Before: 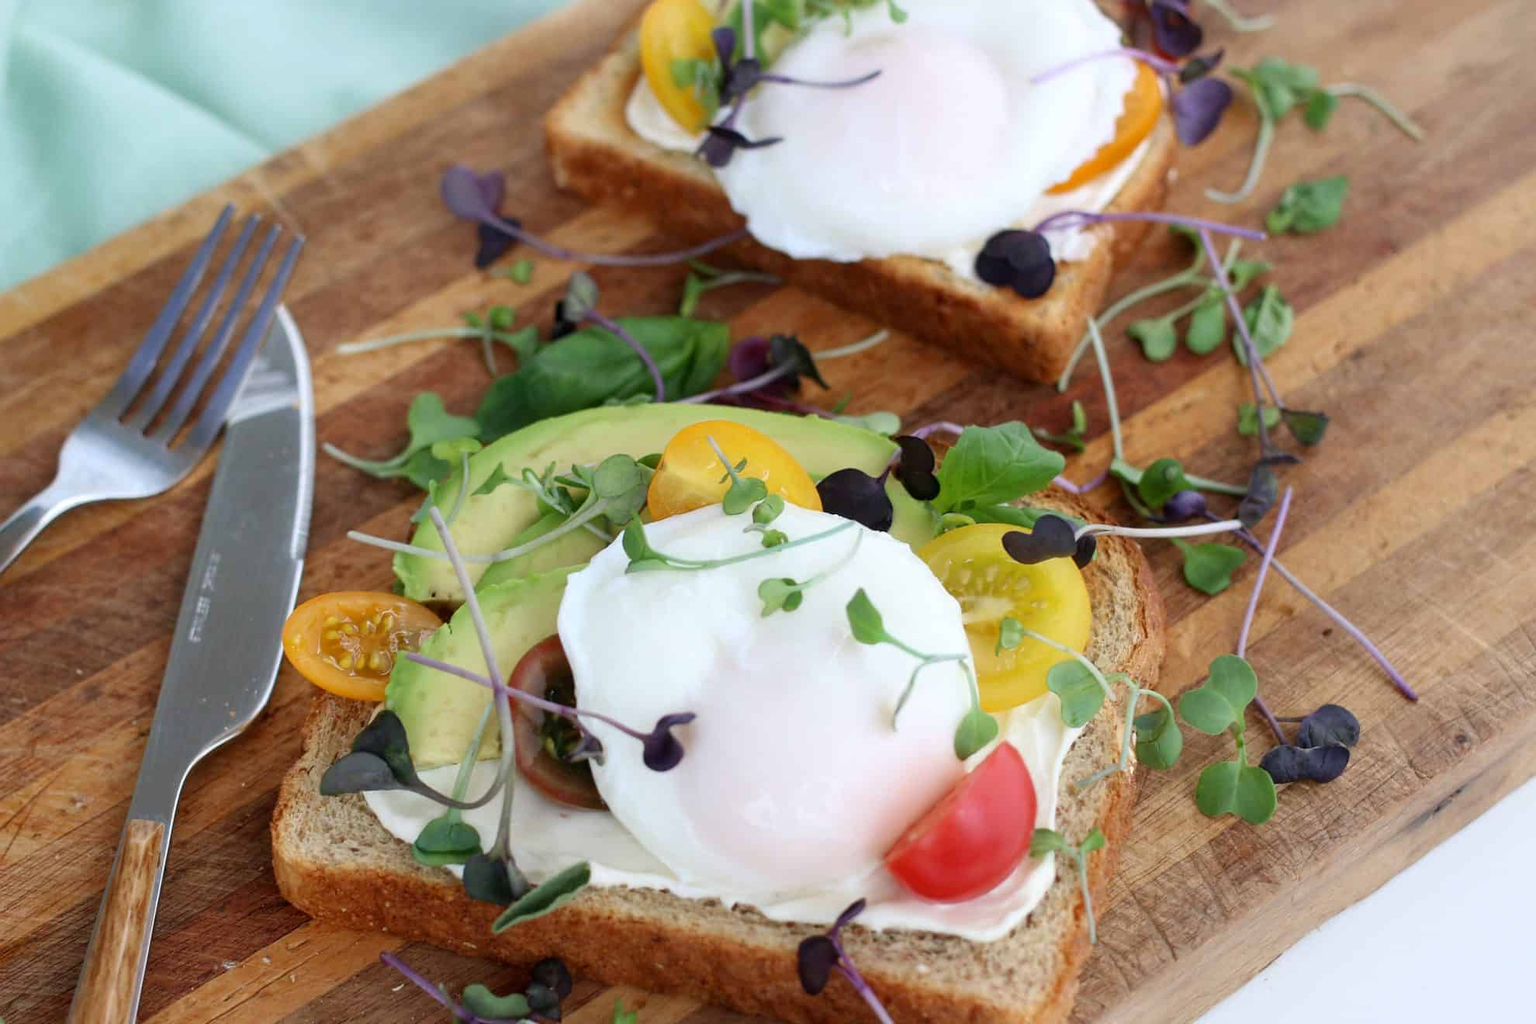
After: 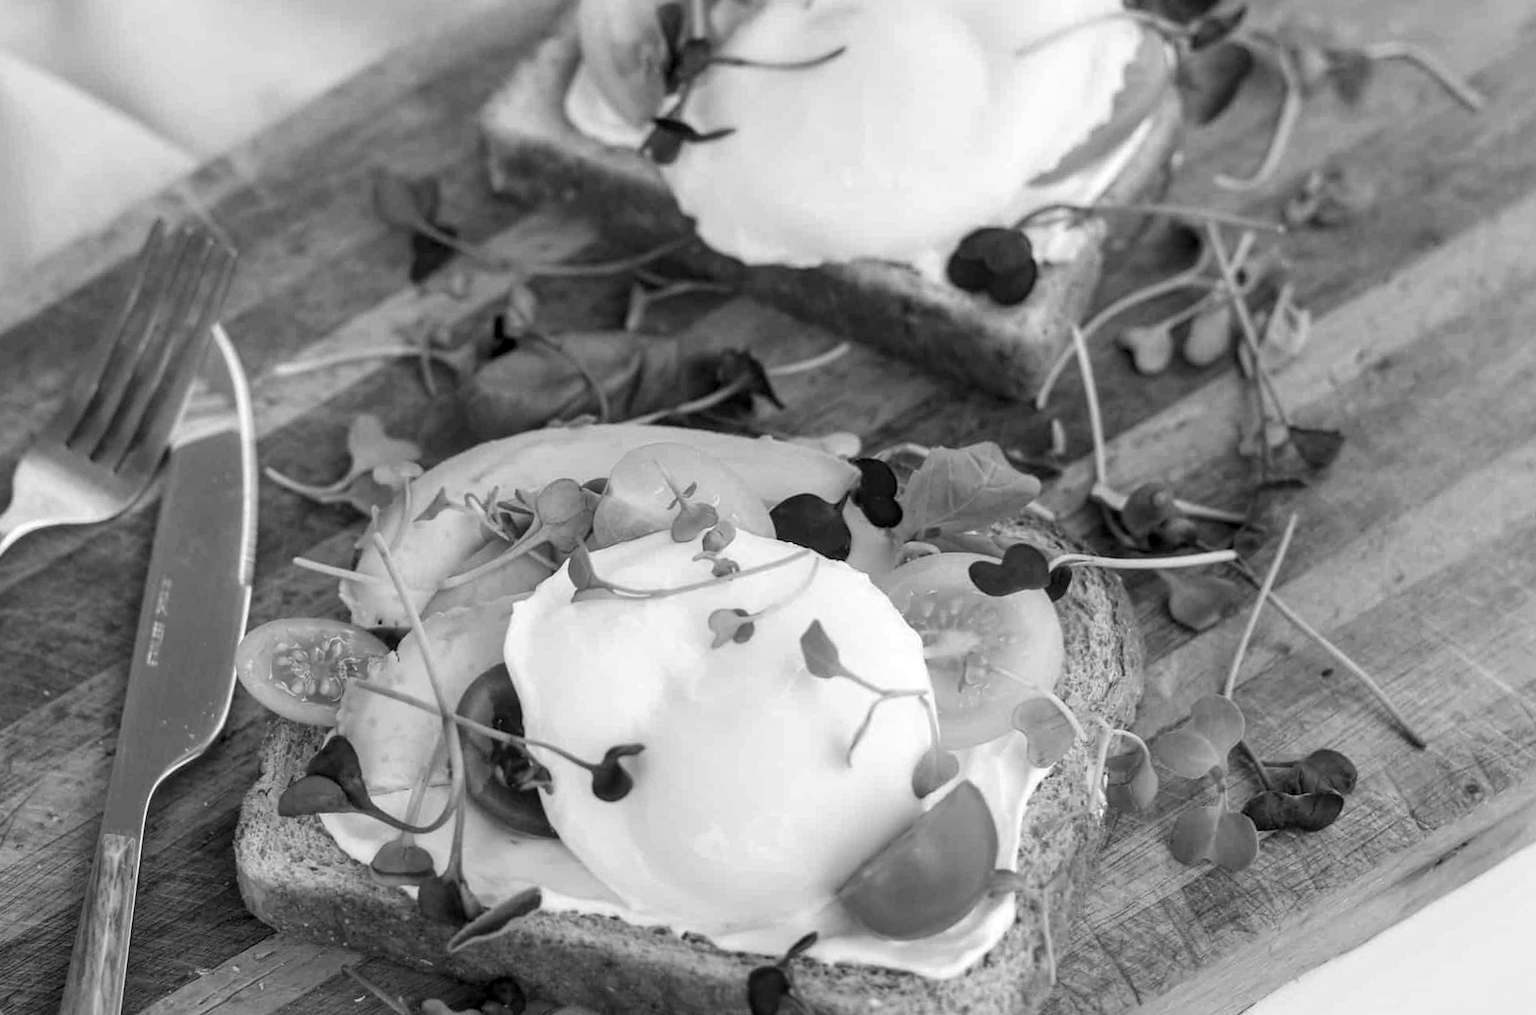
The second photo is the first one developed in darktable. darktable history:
rotate and perspective: rotation 0.062°, lens shift (vertical) 0.115, lens shift (horizontal) -0.133, crop left 0.047, crop right 0.94, crop top 0.061, crop bottom 0.94
local contrast: on, module defaults
contrast brightness saturation: saturation -0.05
monochrome: a -6.99, b 35.61, size 1.4
